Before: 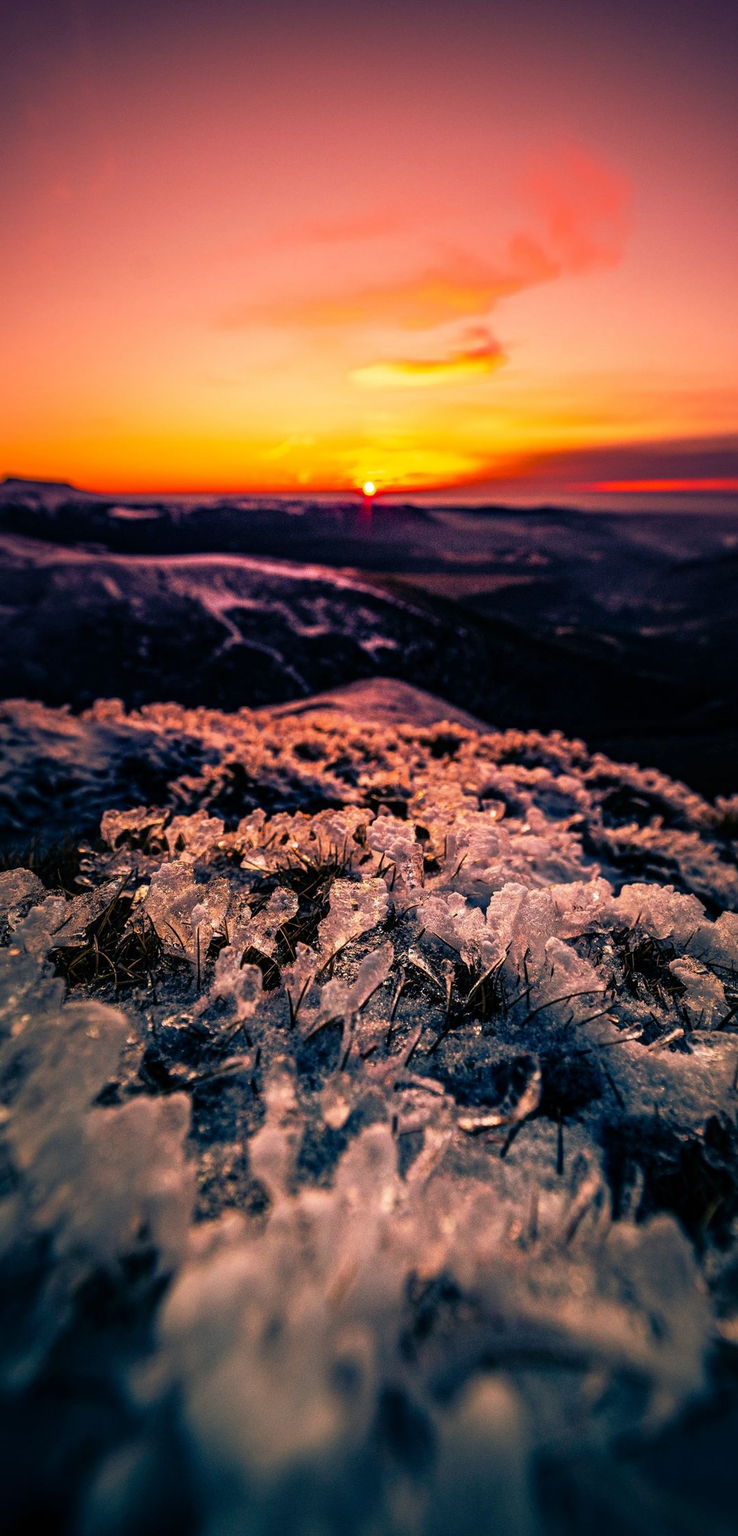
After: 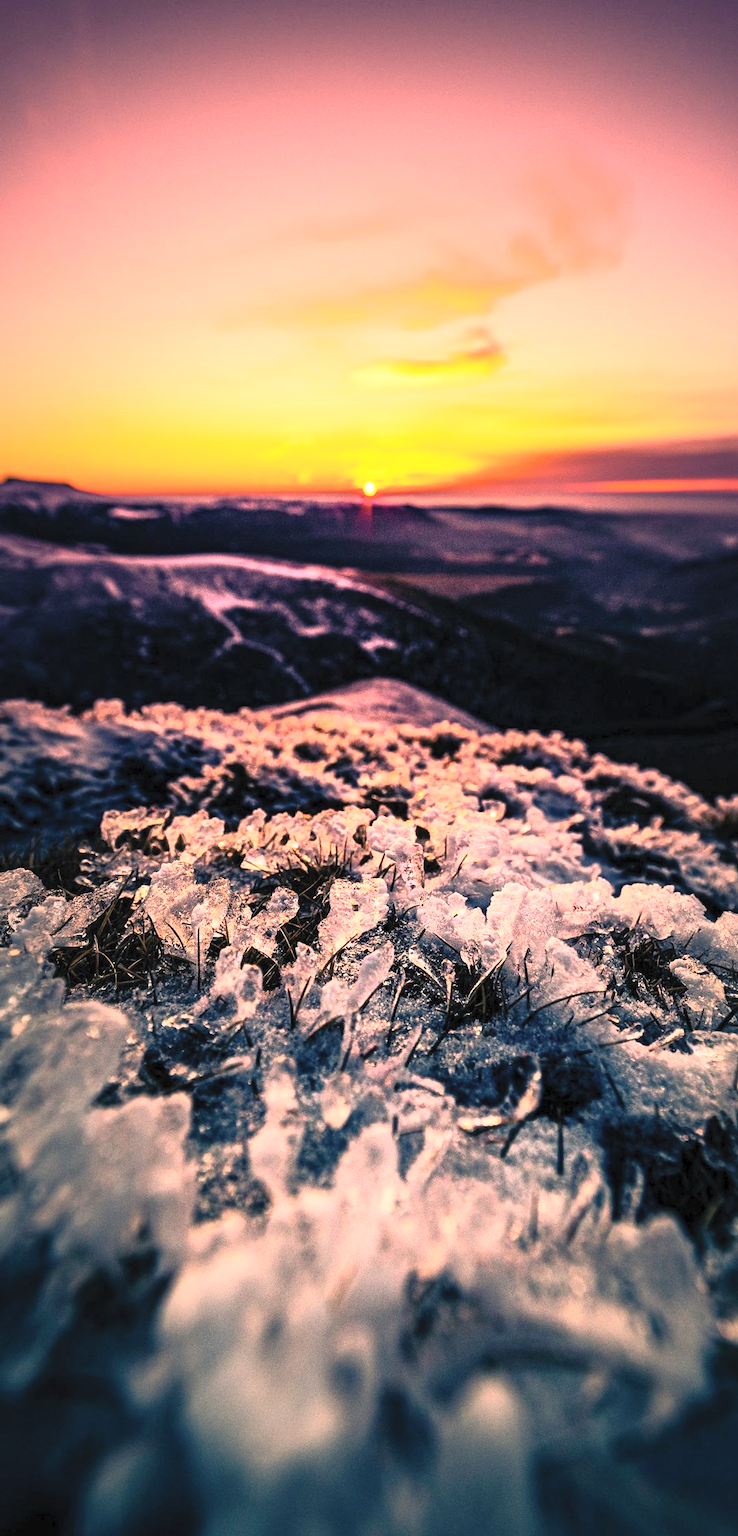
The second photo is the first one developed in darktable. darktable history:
exposure: exposure 0.197 EV, compensate highlight preservation false
white balance: emerald 1
contrast brightness saturation: contrast 0.39, brightness 0.53
